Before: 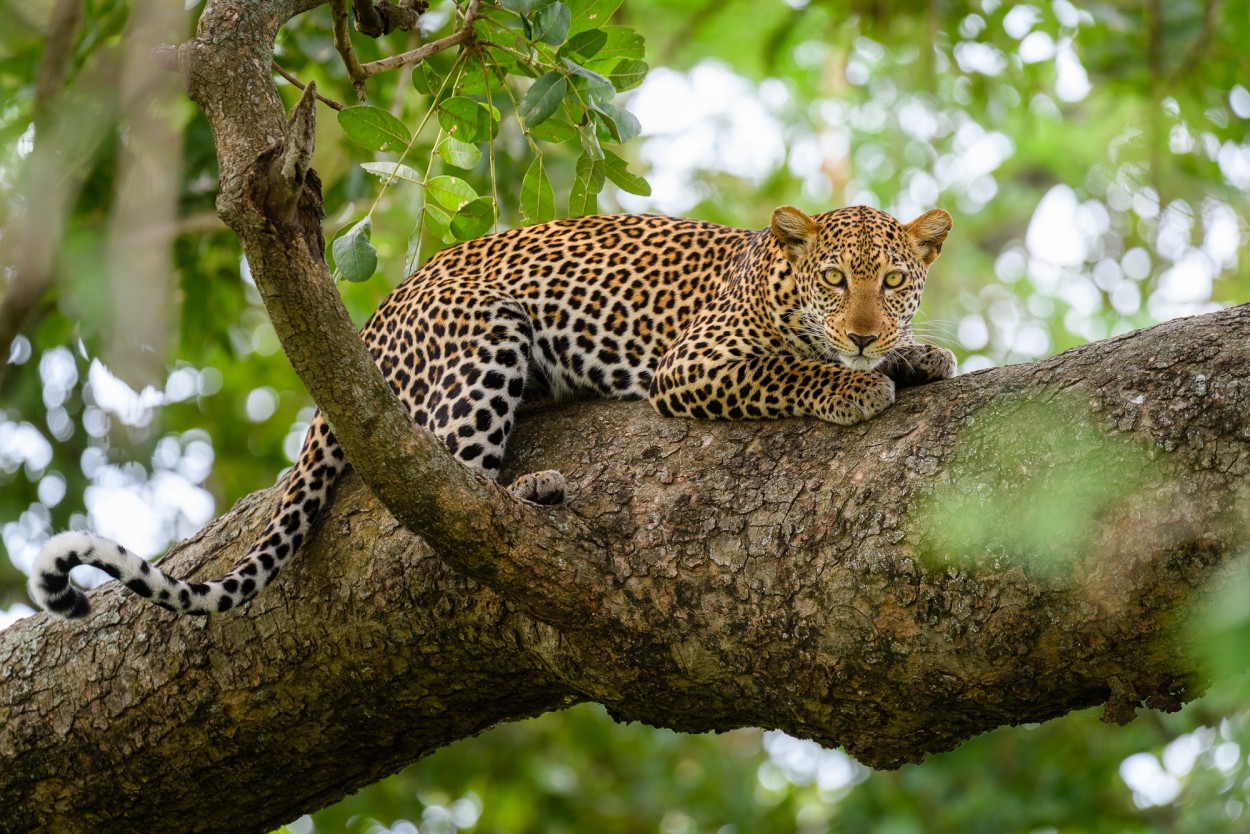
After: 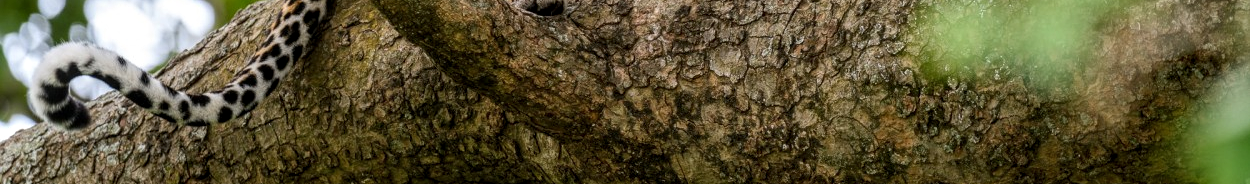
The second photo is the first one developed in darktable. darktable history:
local contrast: detail 130%
crop and rotate: top 58.72%, bottom 19.183%
